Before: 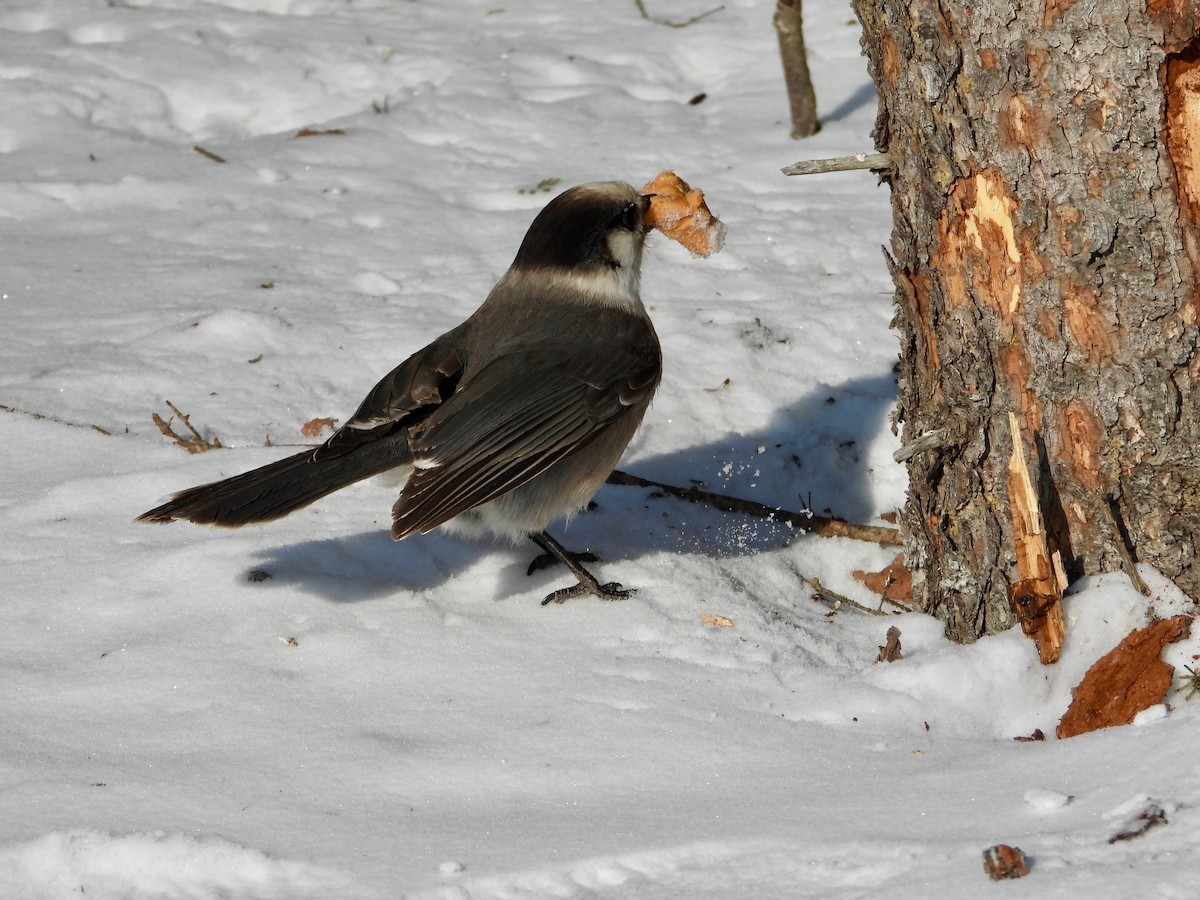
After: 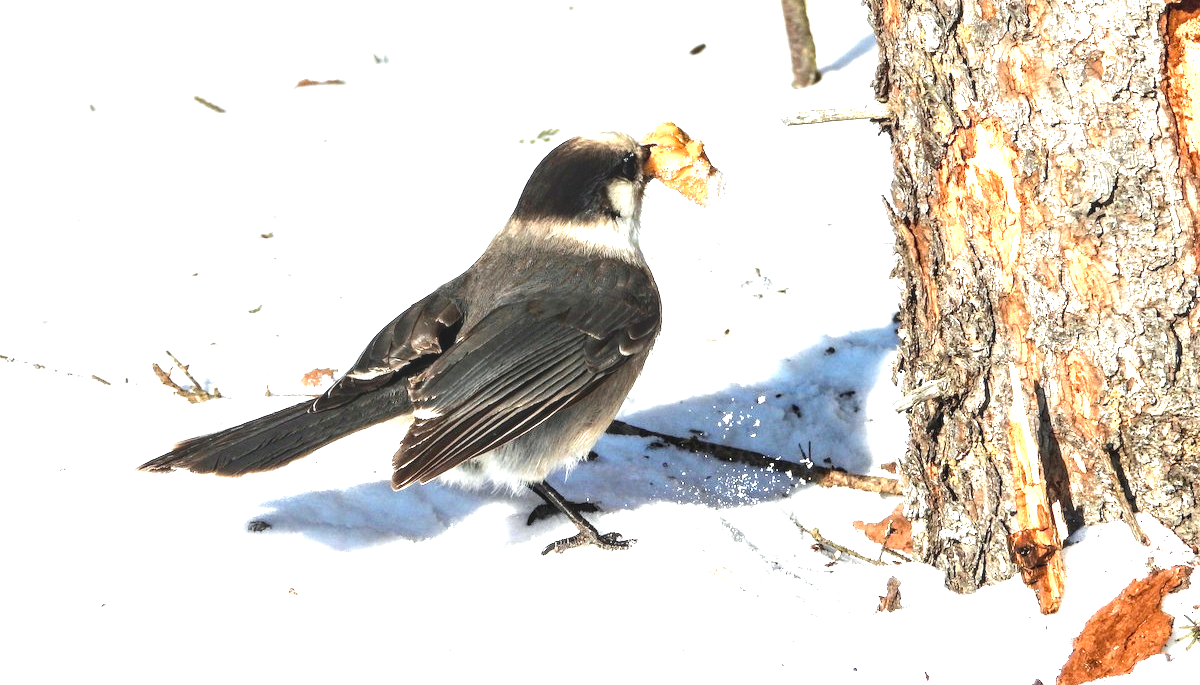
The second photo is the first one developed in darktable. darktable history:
tone equalizer: -8 EV -0.77 EV, -7 EV -0.725 EV, -6 EV -0.594 EV, -5 EV -0.371 EV, -3 EV 0.396 EV, -2 EV 0.6 EV, -1 EV 0.675 EV, +0 EV 0.731 EV, edges refinement/feathering 500, mask exposure compensation -1.26 EV, preserve details no
crop: top 5.583%, bottom 18.197%
color calibration: x 0.356, y 0.368, temperature 4738.27 K
exposure: black level correction 0, exposure 1.336 EV, compensate highlight preservation false
local contrast: on, module defaults
